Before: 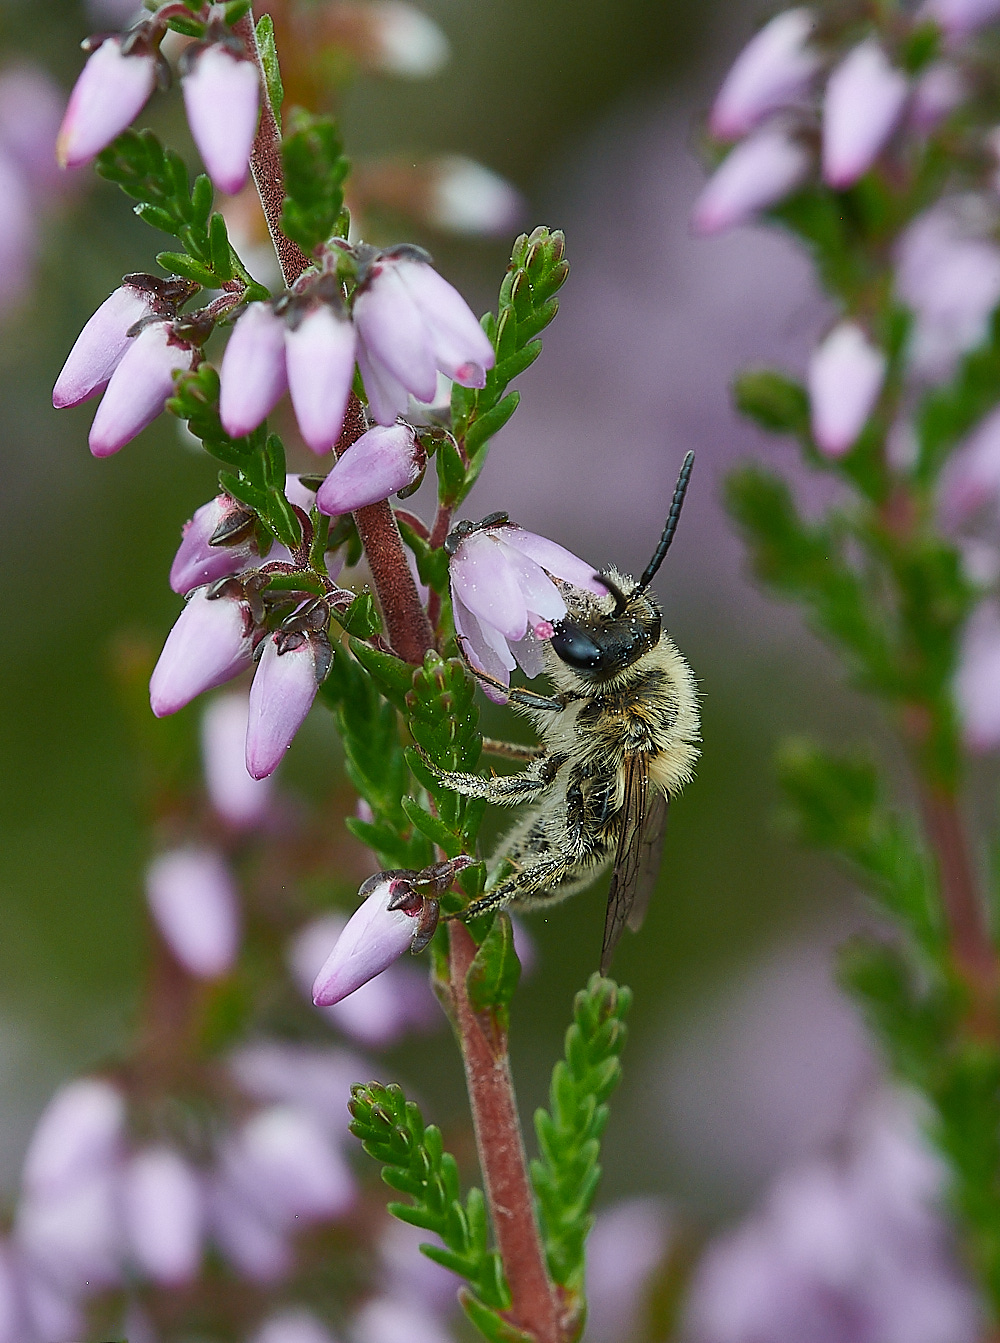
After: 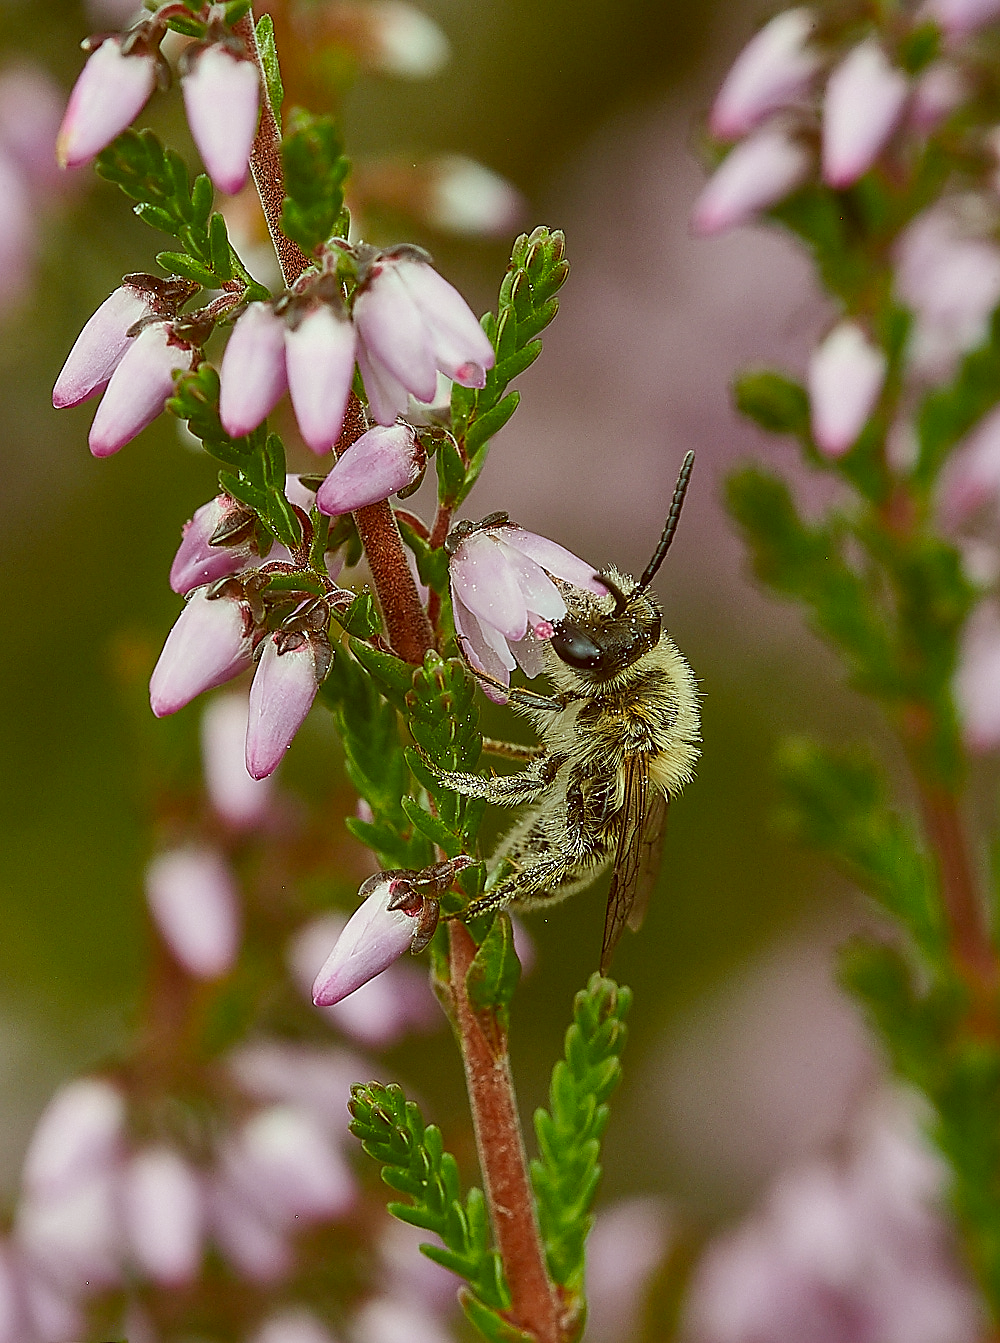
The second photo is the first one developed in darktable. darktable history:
sharpen: on, module defaults
local contrast: detail 115%
color correction: highlights a* -5.94, highlights b* 9.48, shadows a* 10.12, shadows b* 23.94
